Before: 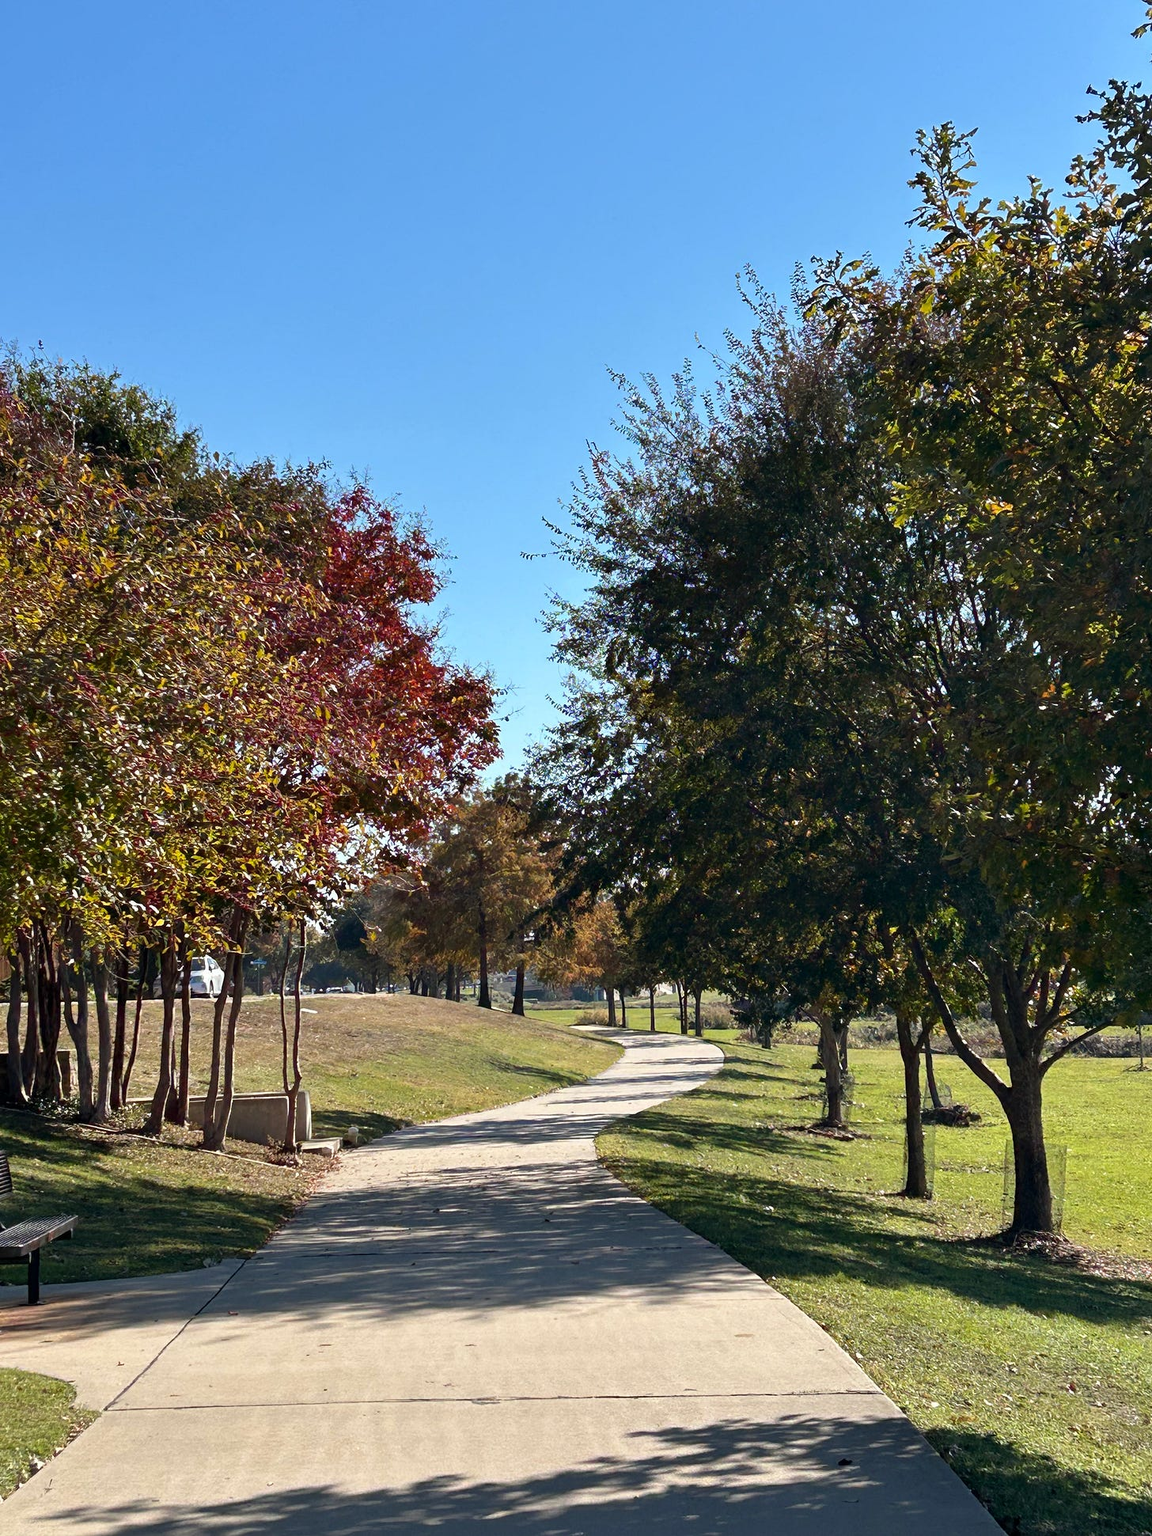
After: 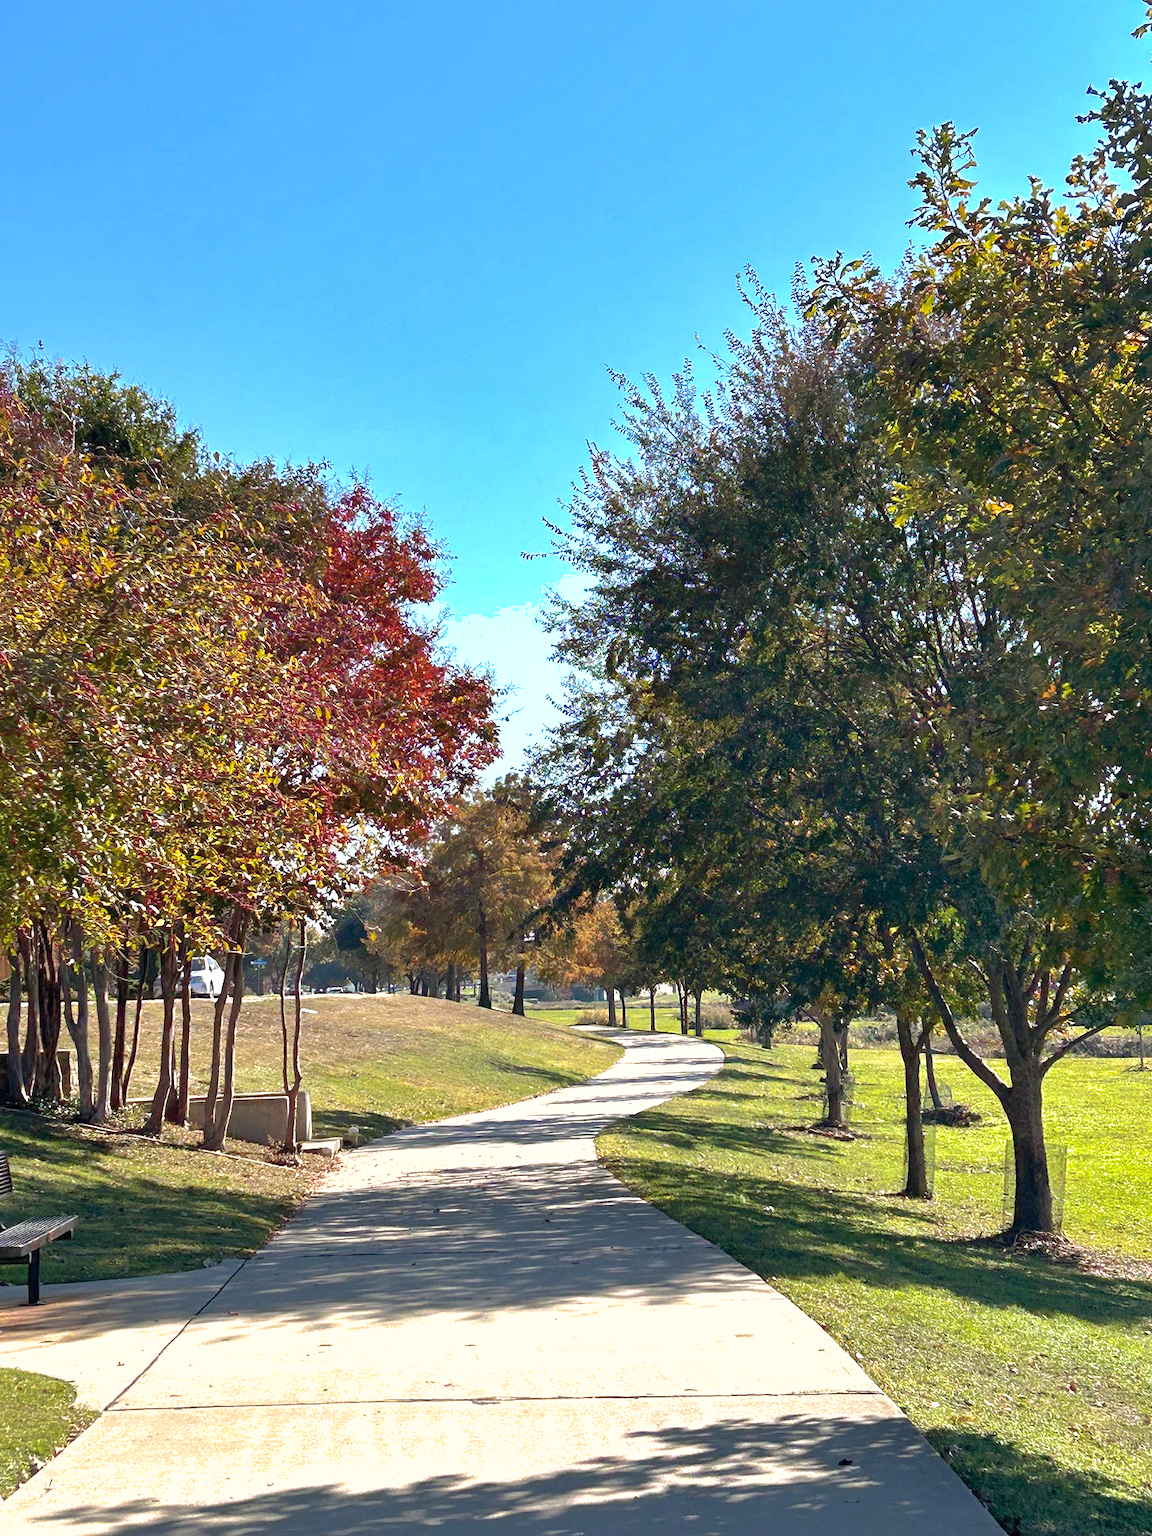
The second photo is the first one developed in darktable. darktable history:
exposure: black level correction 0, exposure 0.699 EV, compensate highlight preservation false
shadows and highlights: on, module defaults
